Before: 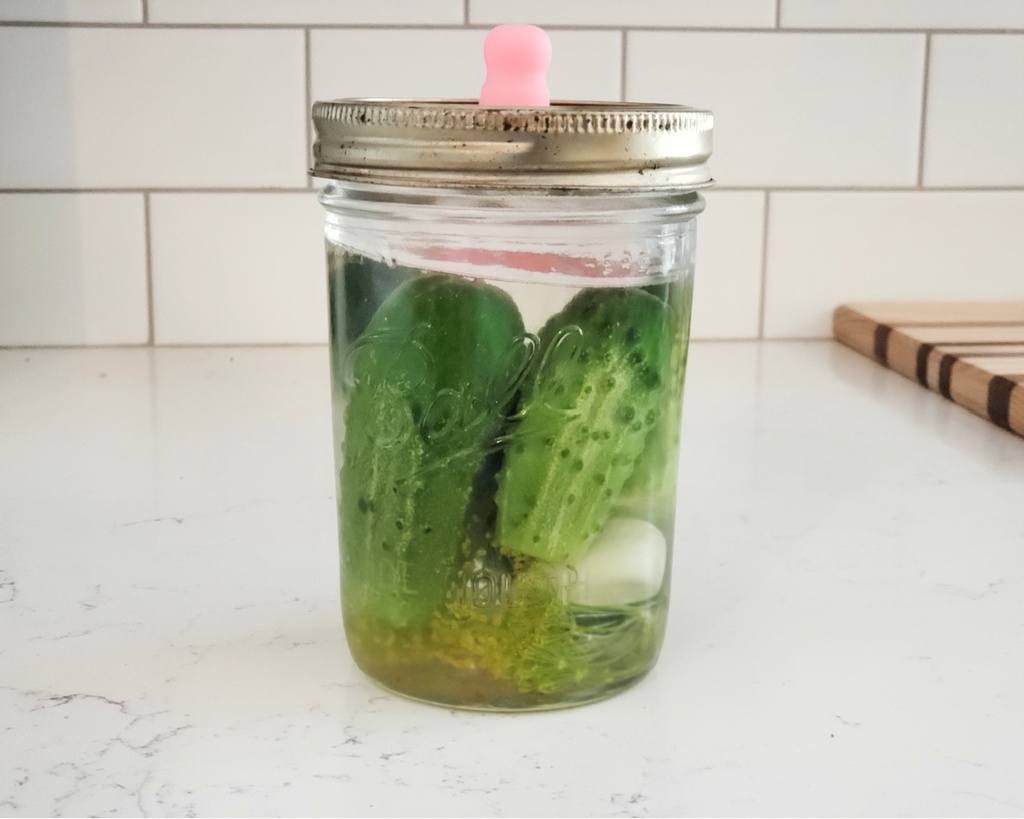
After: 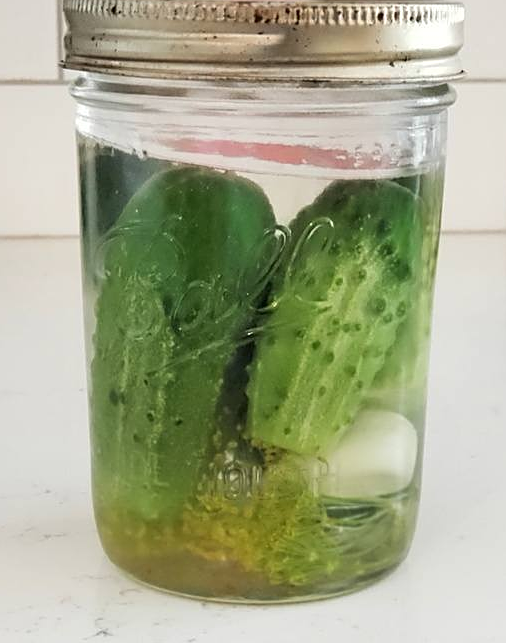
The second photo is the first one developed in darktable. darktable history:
sharpen: on, module defaults
crop and rotate: angle 0.02°, left 24.353%, top 13.219%, right 26.156%, bottom 8.224%
